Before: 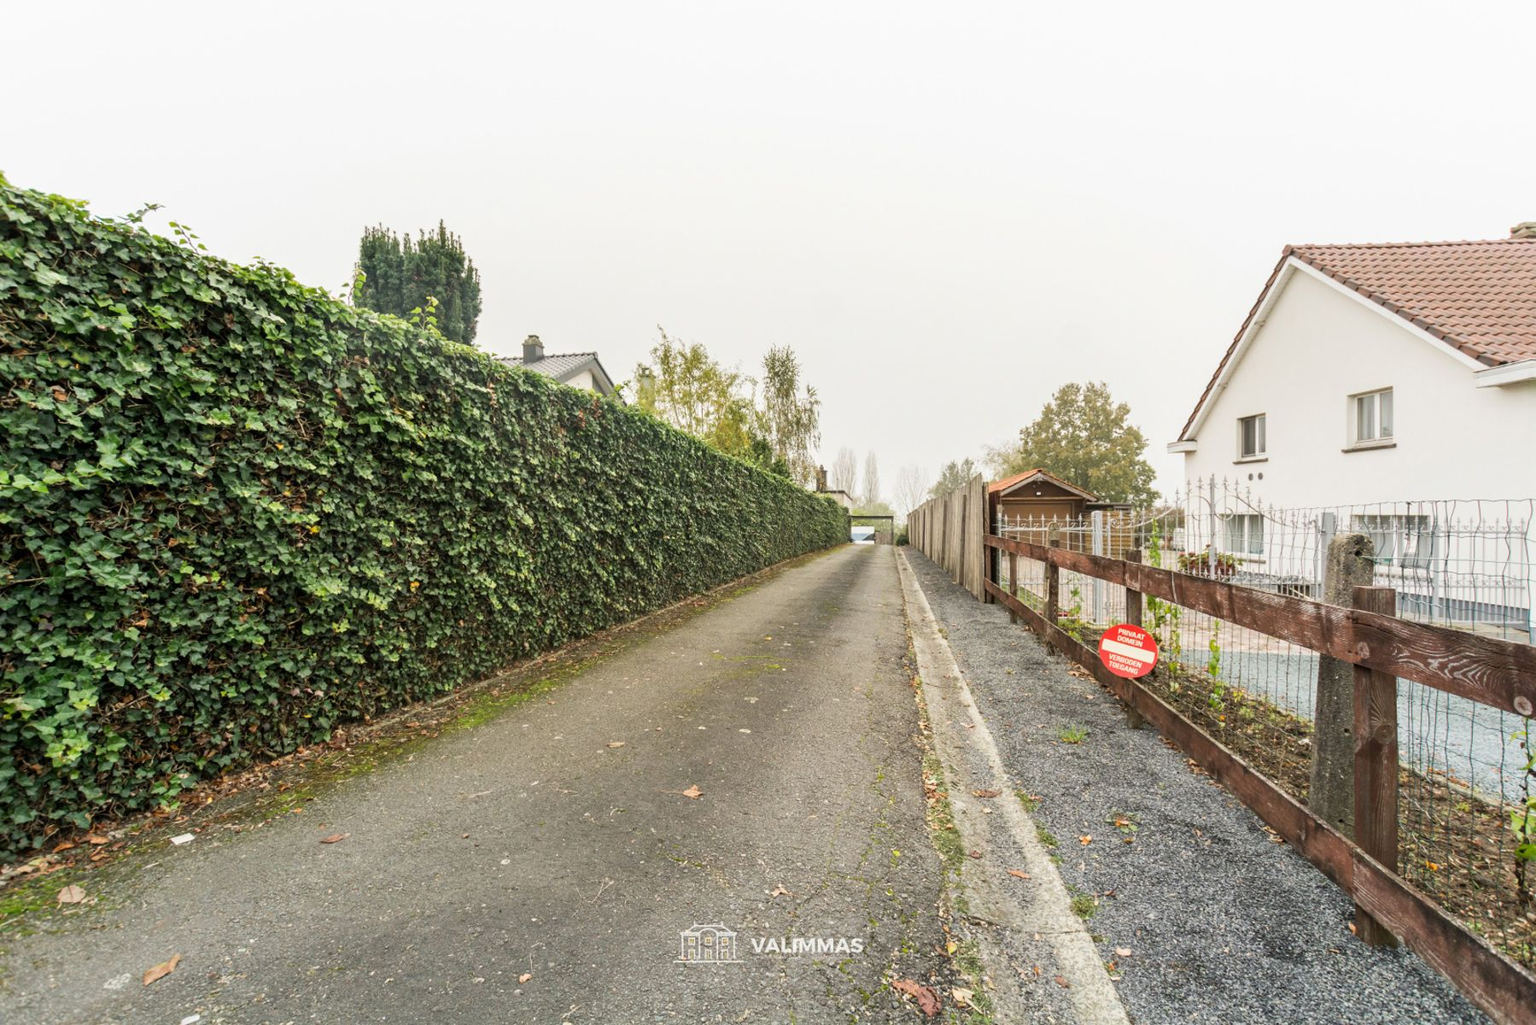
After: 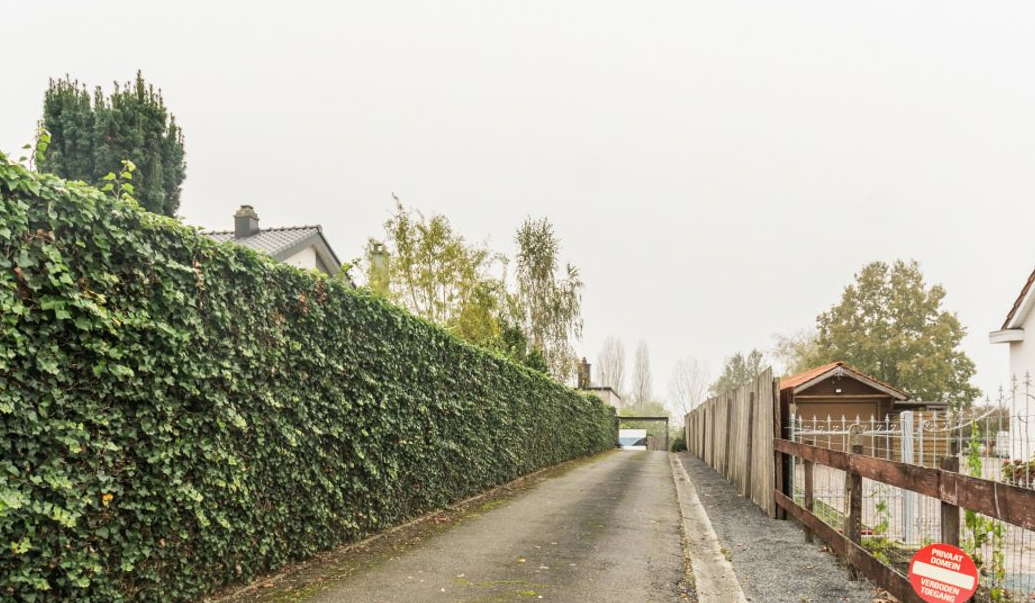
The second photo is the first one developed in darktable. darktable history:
contrast brightness saturation: saturation -0.045
crop: left 21.029%, top 15.655%, right 21.411%, bottom 34.058%
